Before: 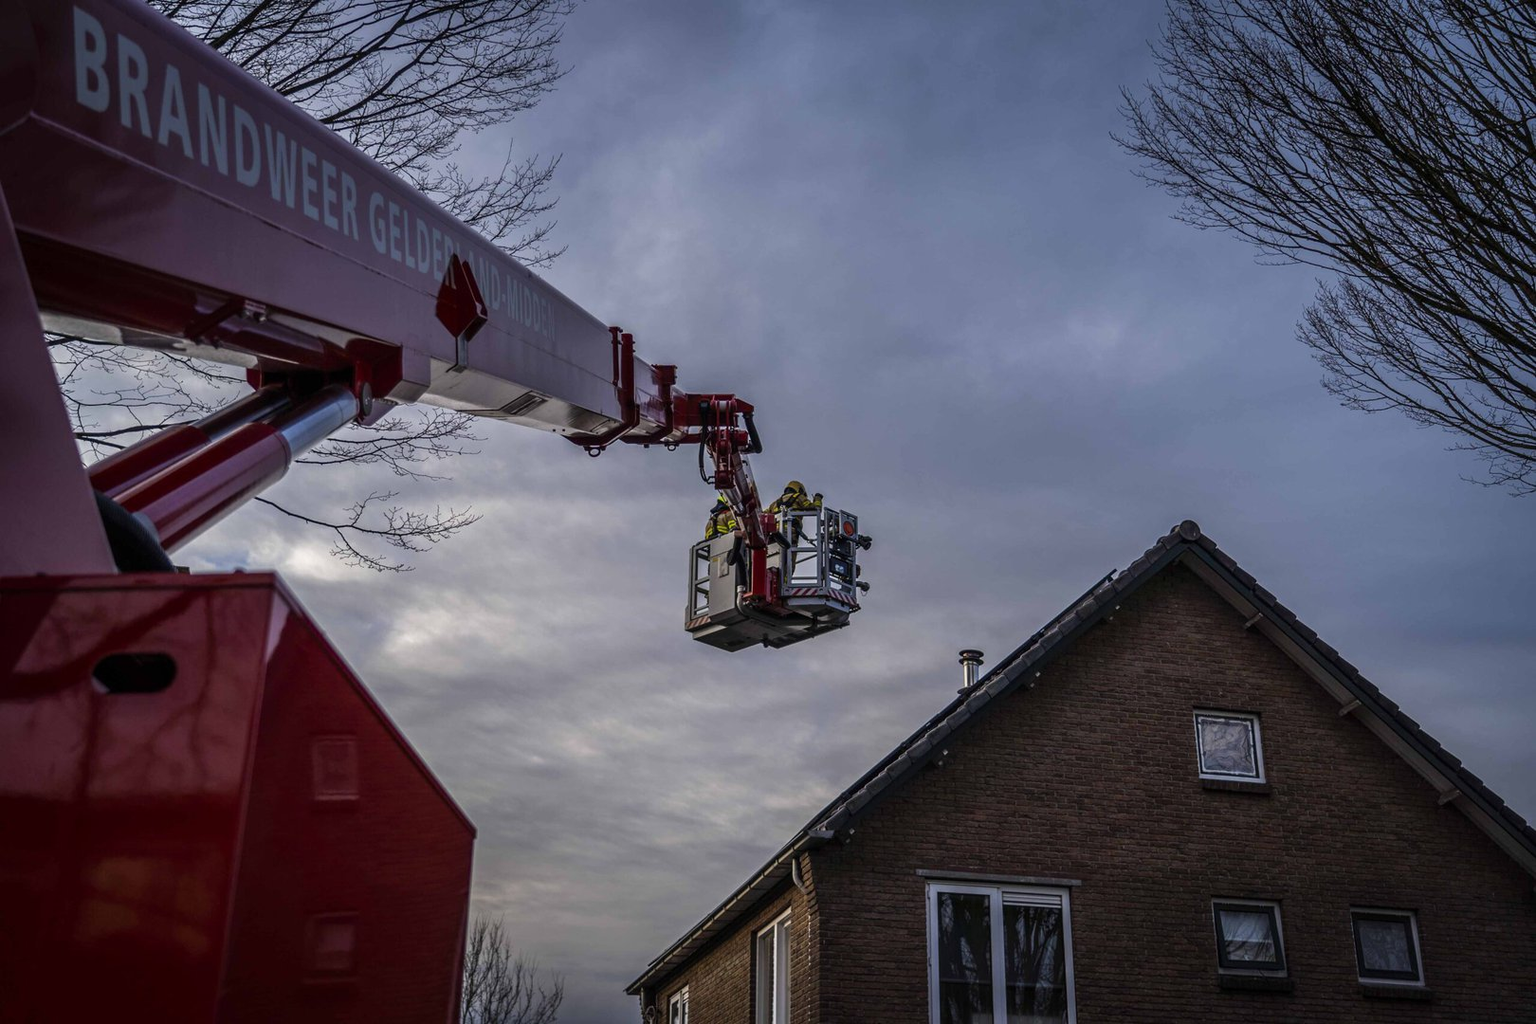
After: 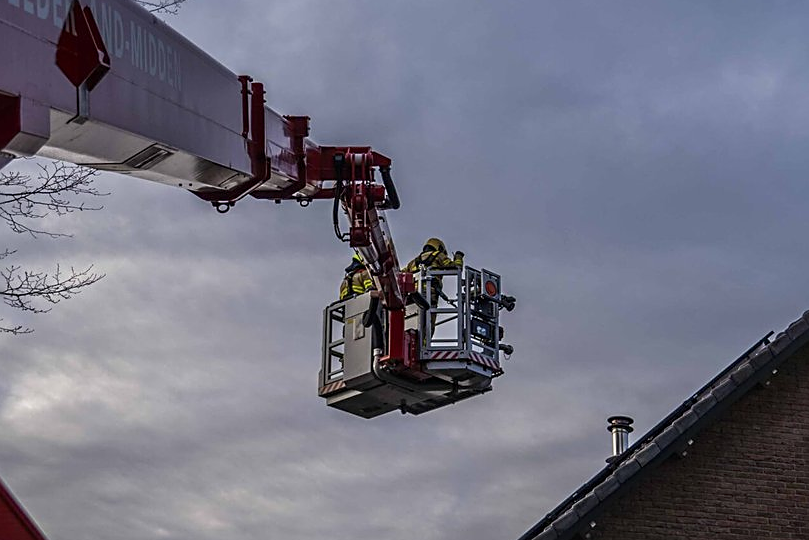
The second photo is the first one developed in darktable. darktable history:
crop: left 25%, top 25%, right 25%, bottom 25%
sharpen: on, module defaults
